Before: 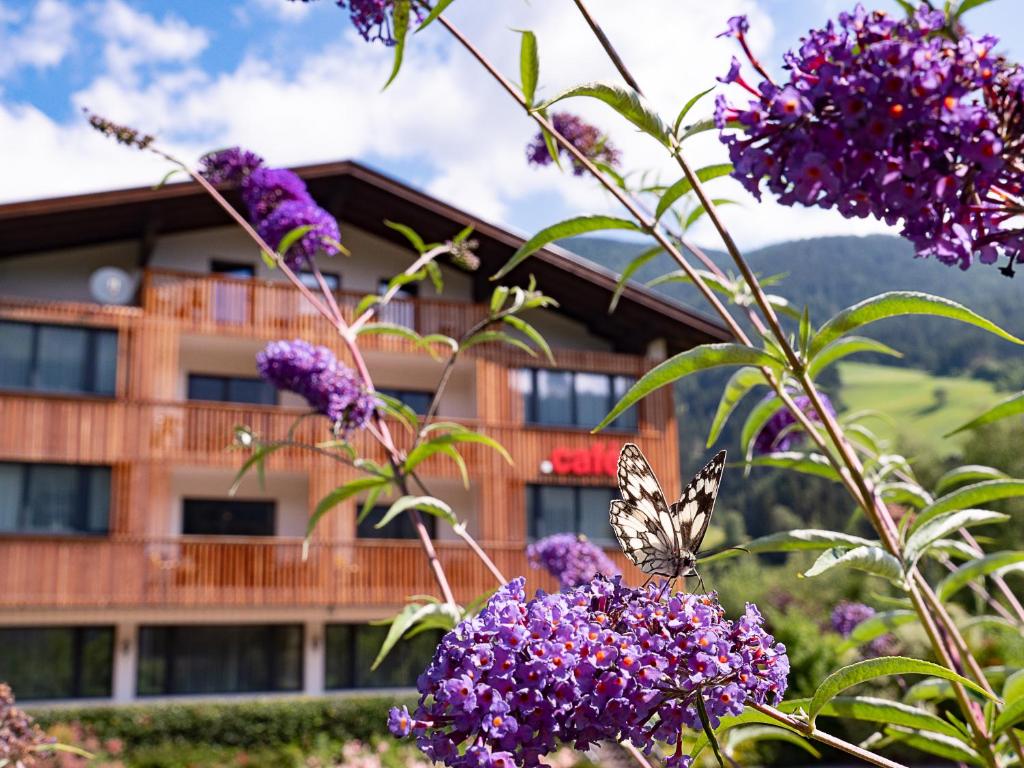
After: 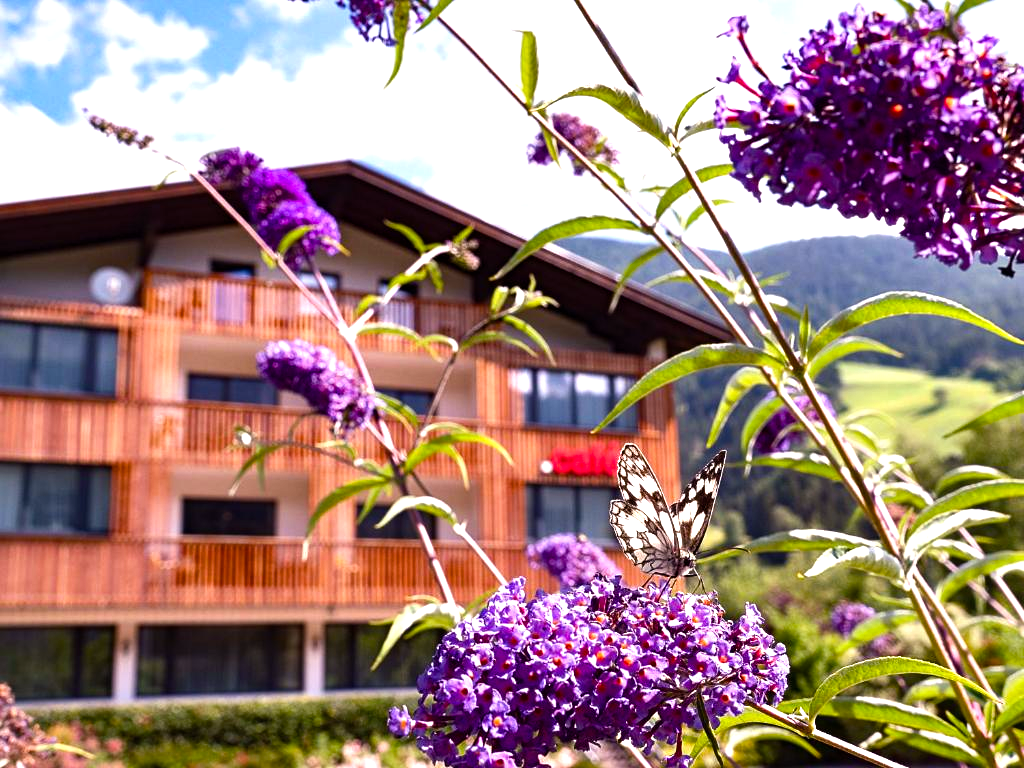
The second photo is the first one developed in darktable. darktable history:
color balance rgb: shadows lift › luminance -7.613%, shadows lift › chroma 2.255%, shadows lift › hue 166.02°, power › luminance -7.805%, power › chroma 1.319%, power › hue 330.37°, highlights gain › chroma 0.139%, highlights gain › hue 332.05°, perceptual saturation grading › global saturation 0.538%, perceptual saturation grading › highlights -18.148%, perceptual saturation grading › mid-tones 6.736%, perceptual saturation grading › shadows 27.518%, perceptual brilliance grading › global brilliance 25.323%, global vibrance 20%
